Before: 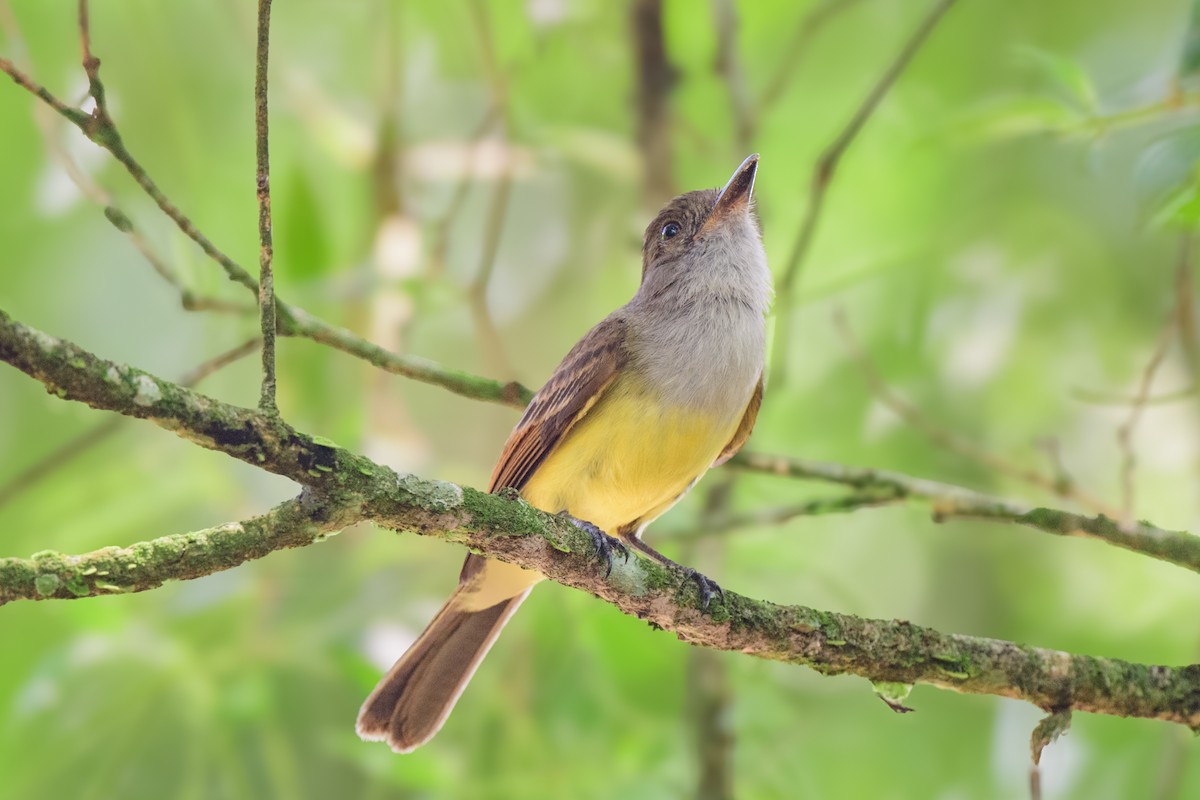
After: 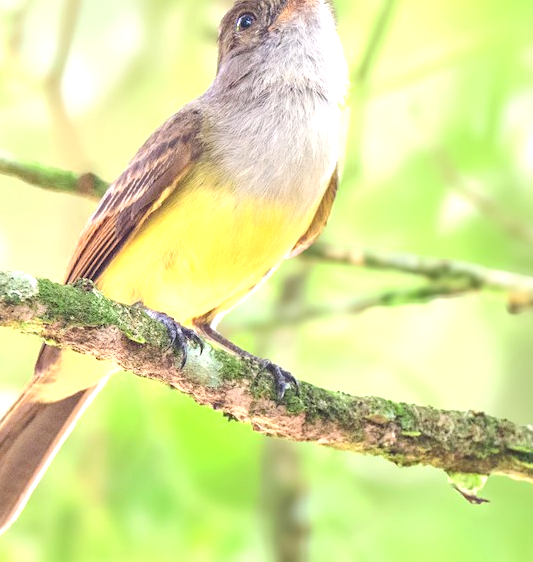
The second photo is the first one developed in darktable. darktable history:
crop: left 35.432%, top 26.233%, right 20.145%, bottom 3.432%
exposure: black level correction 0, exposure 1.1 EV, compensate exposure bias true, compensate highlight preservation false
white balance: red 1.004, blue 1.024
